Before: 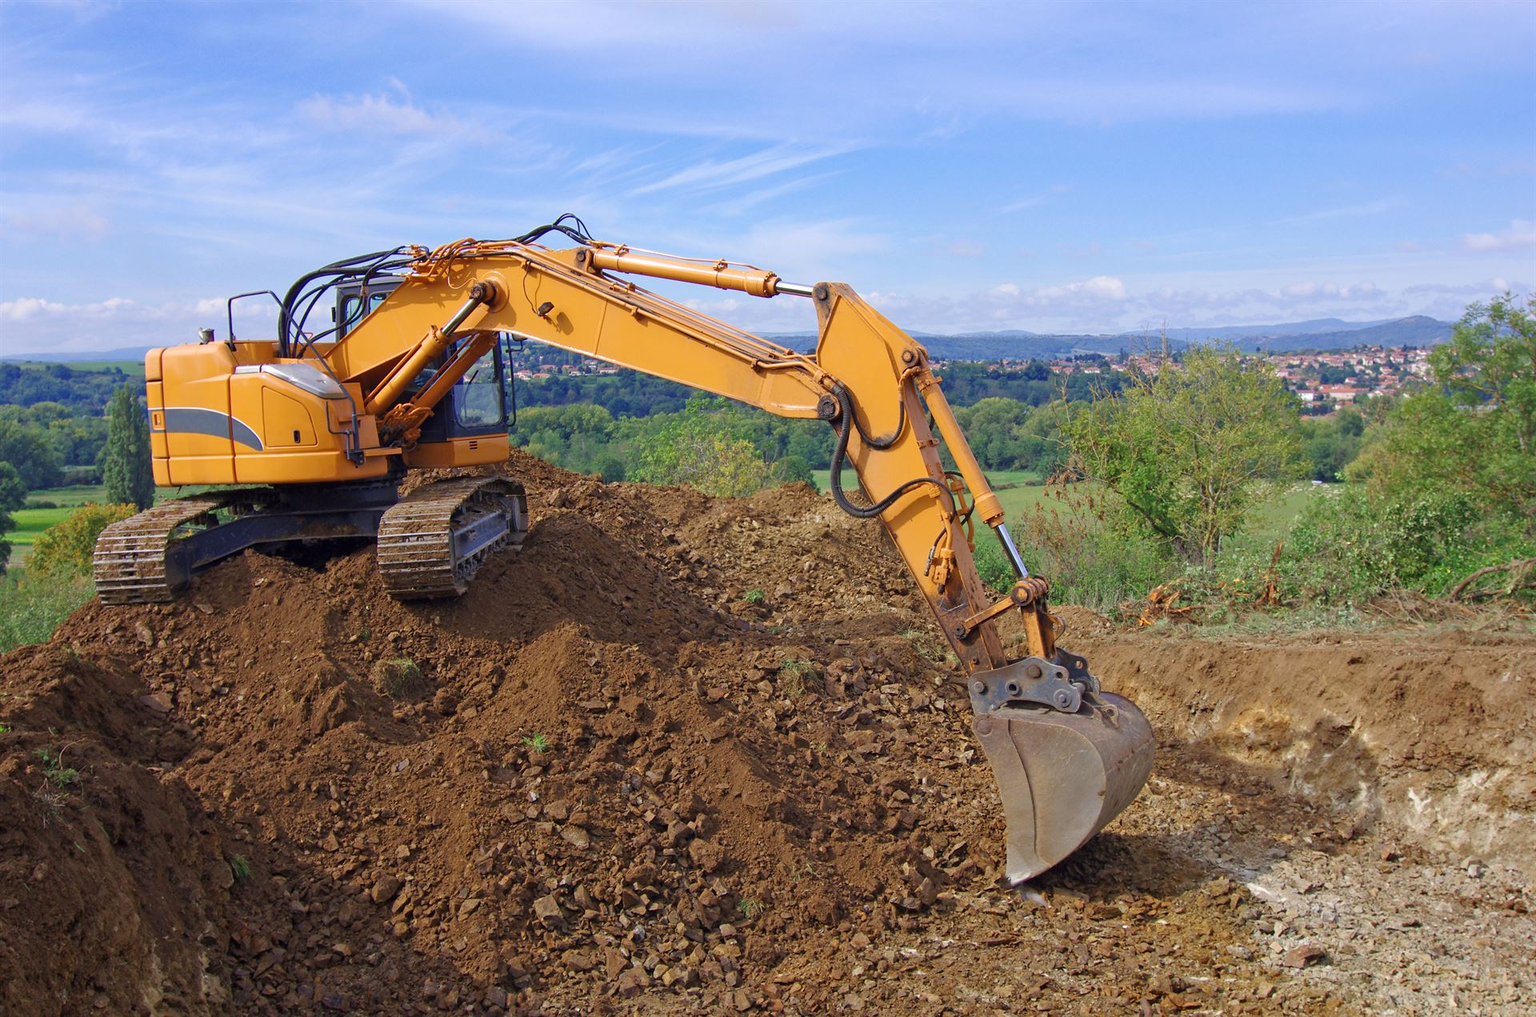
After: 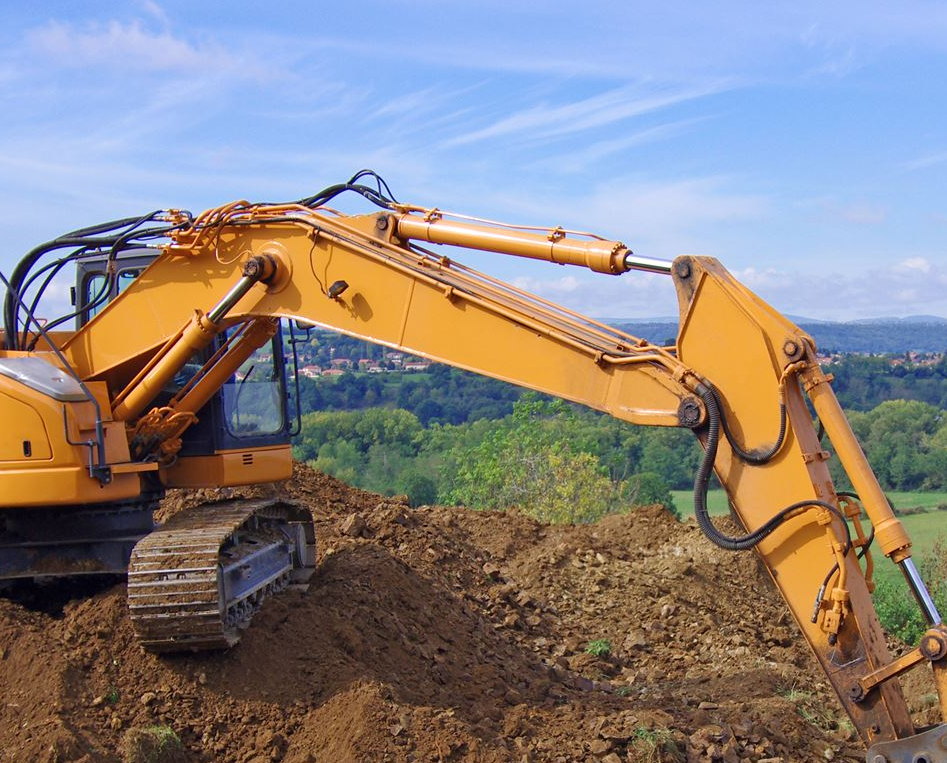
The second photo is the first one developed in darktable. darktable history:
crop: left 17.92%, top 7.679%, right 32.751%, bottom 32.216%
exposure: compensate highlight preservation false
